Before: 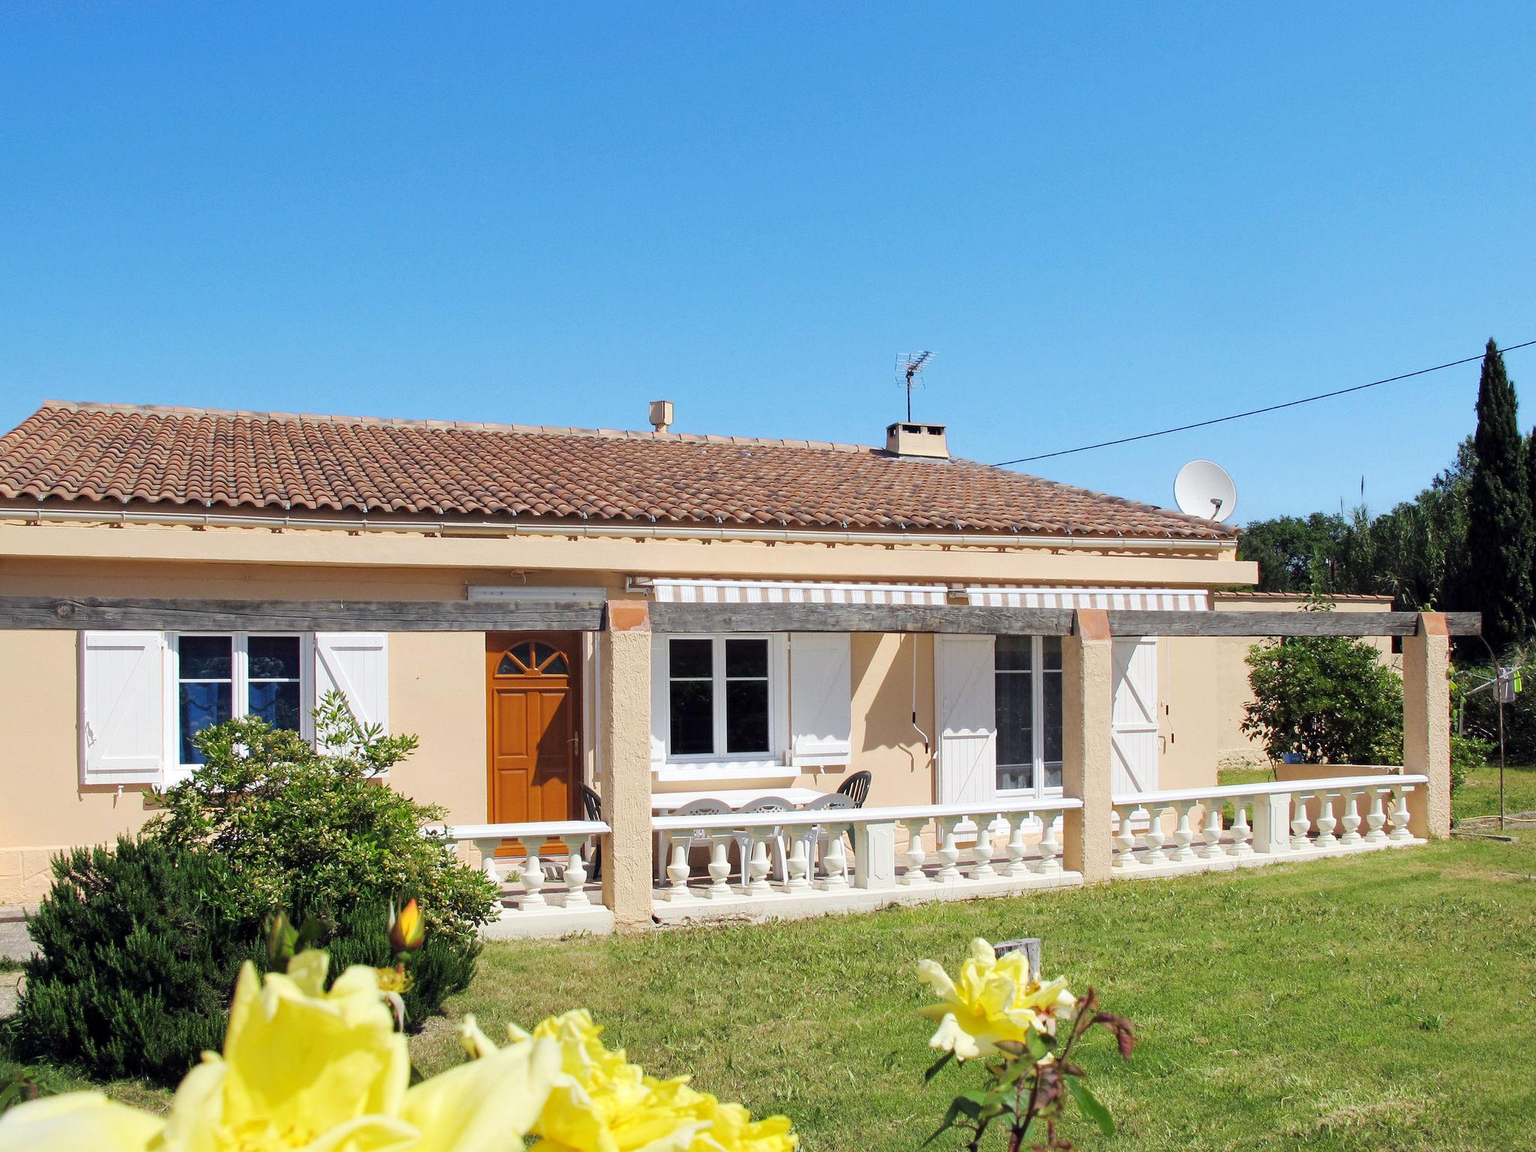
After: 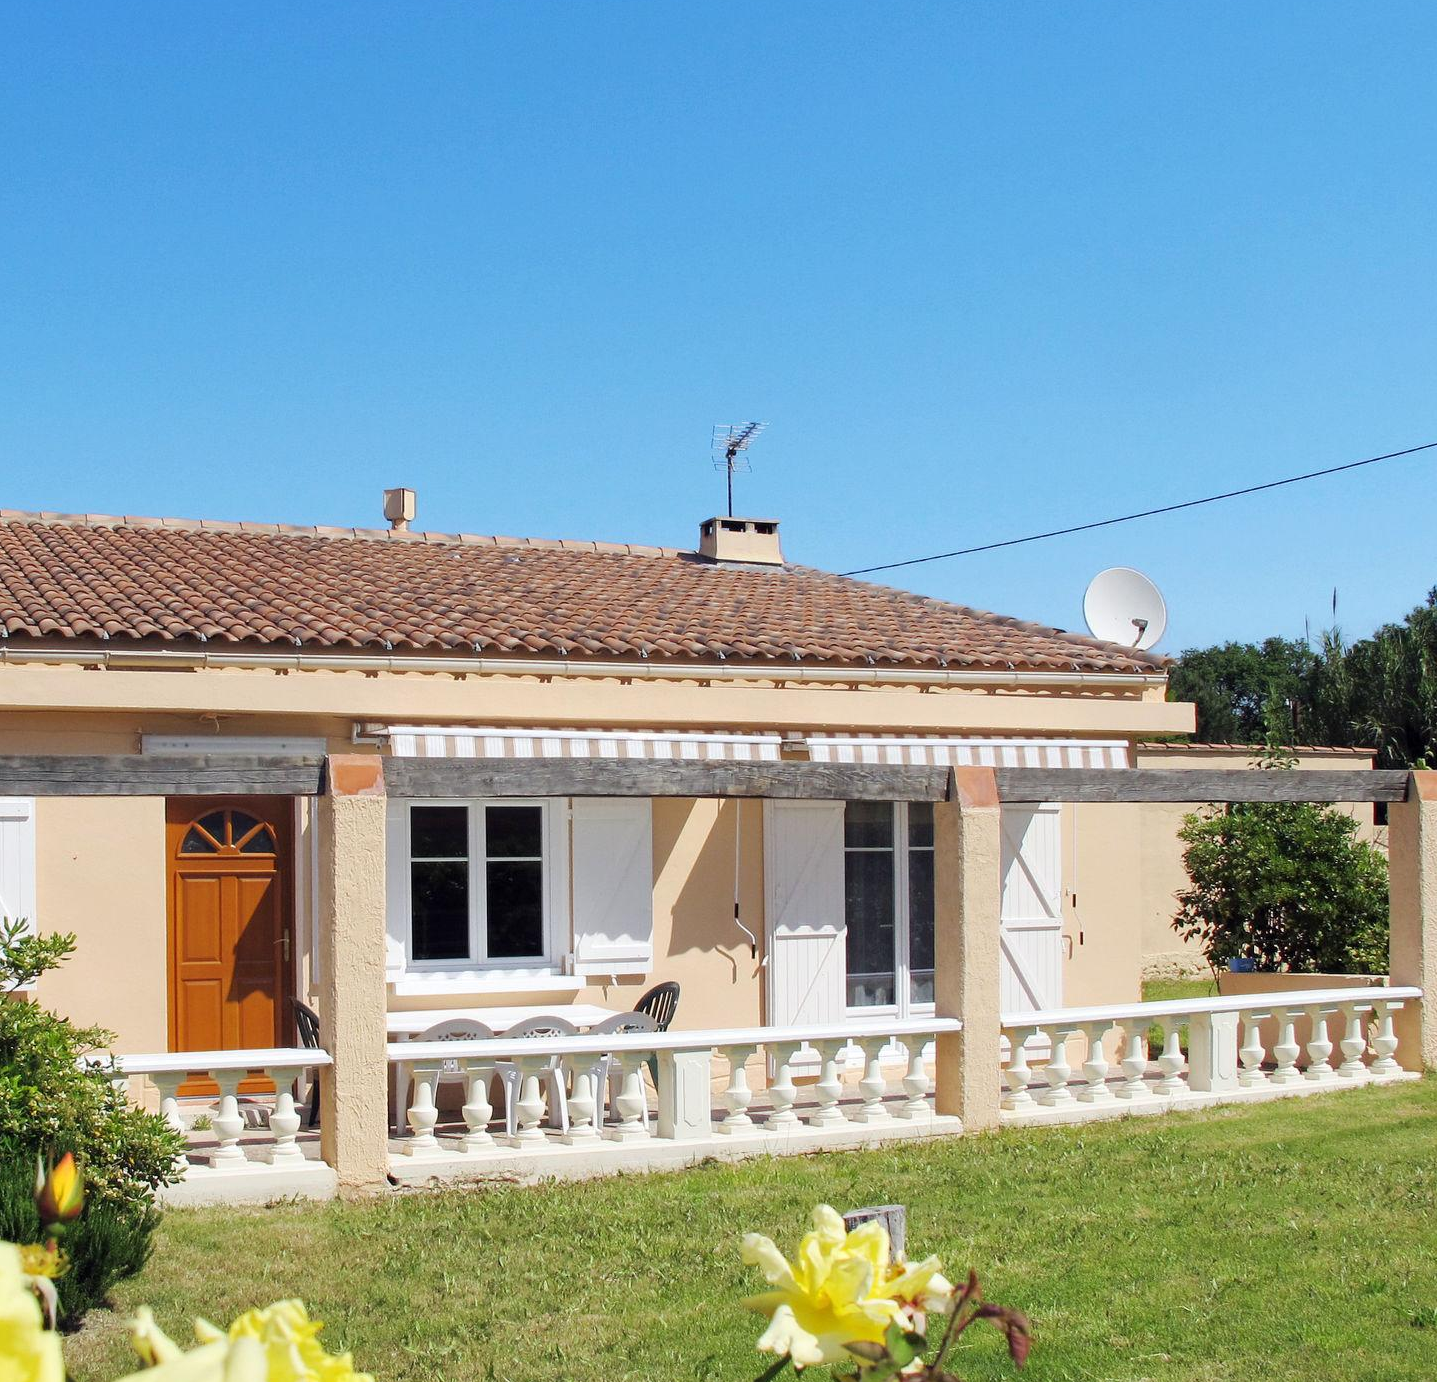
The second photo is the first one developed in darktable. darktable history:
crop and rotate: left 23.559%, top 3.045%, right 6.271%, bottom 6.939%
